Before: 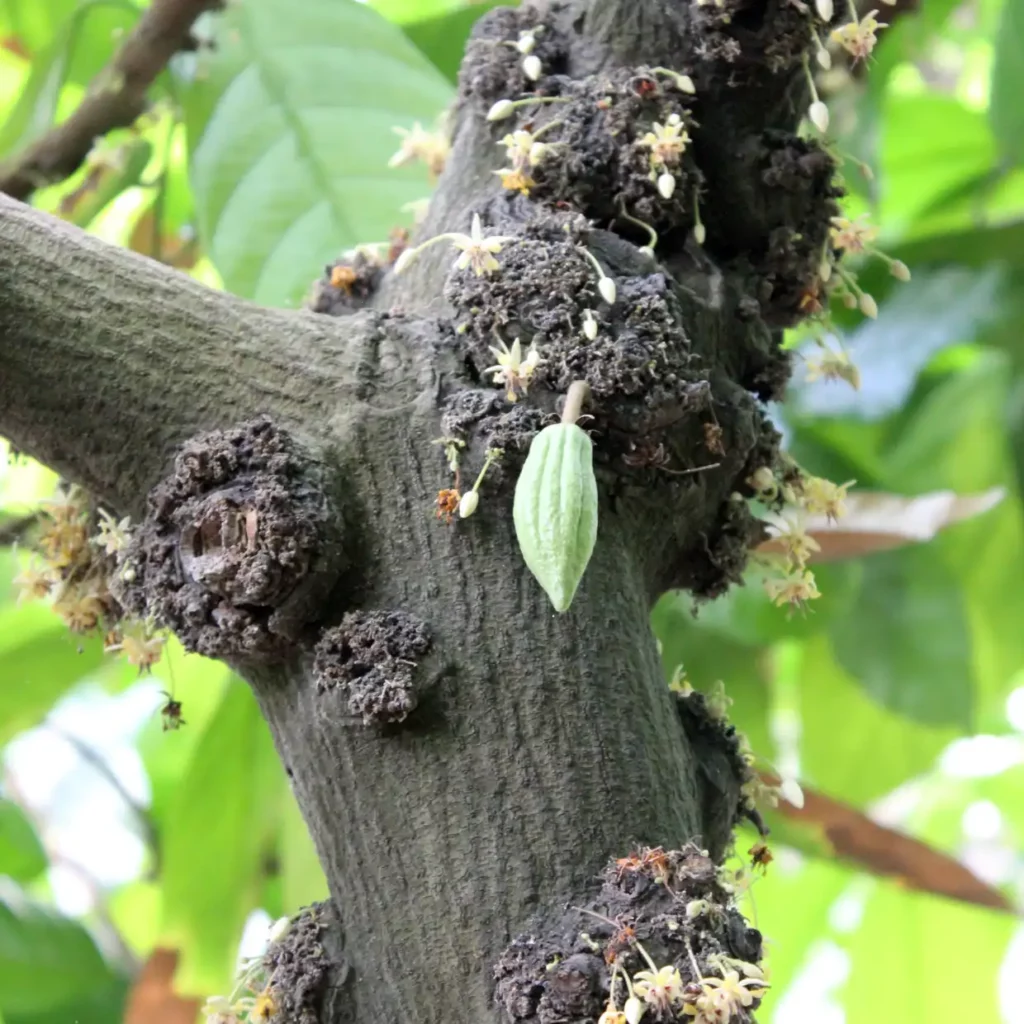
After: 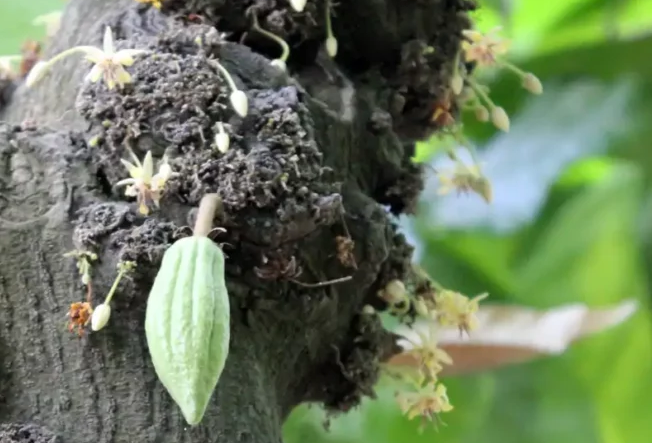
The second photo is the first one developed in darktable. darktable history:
shadows and highlights: soften with gaussian
crop: left 36.005%, top 18.293%, right 0.31%, bottom 38.444%
